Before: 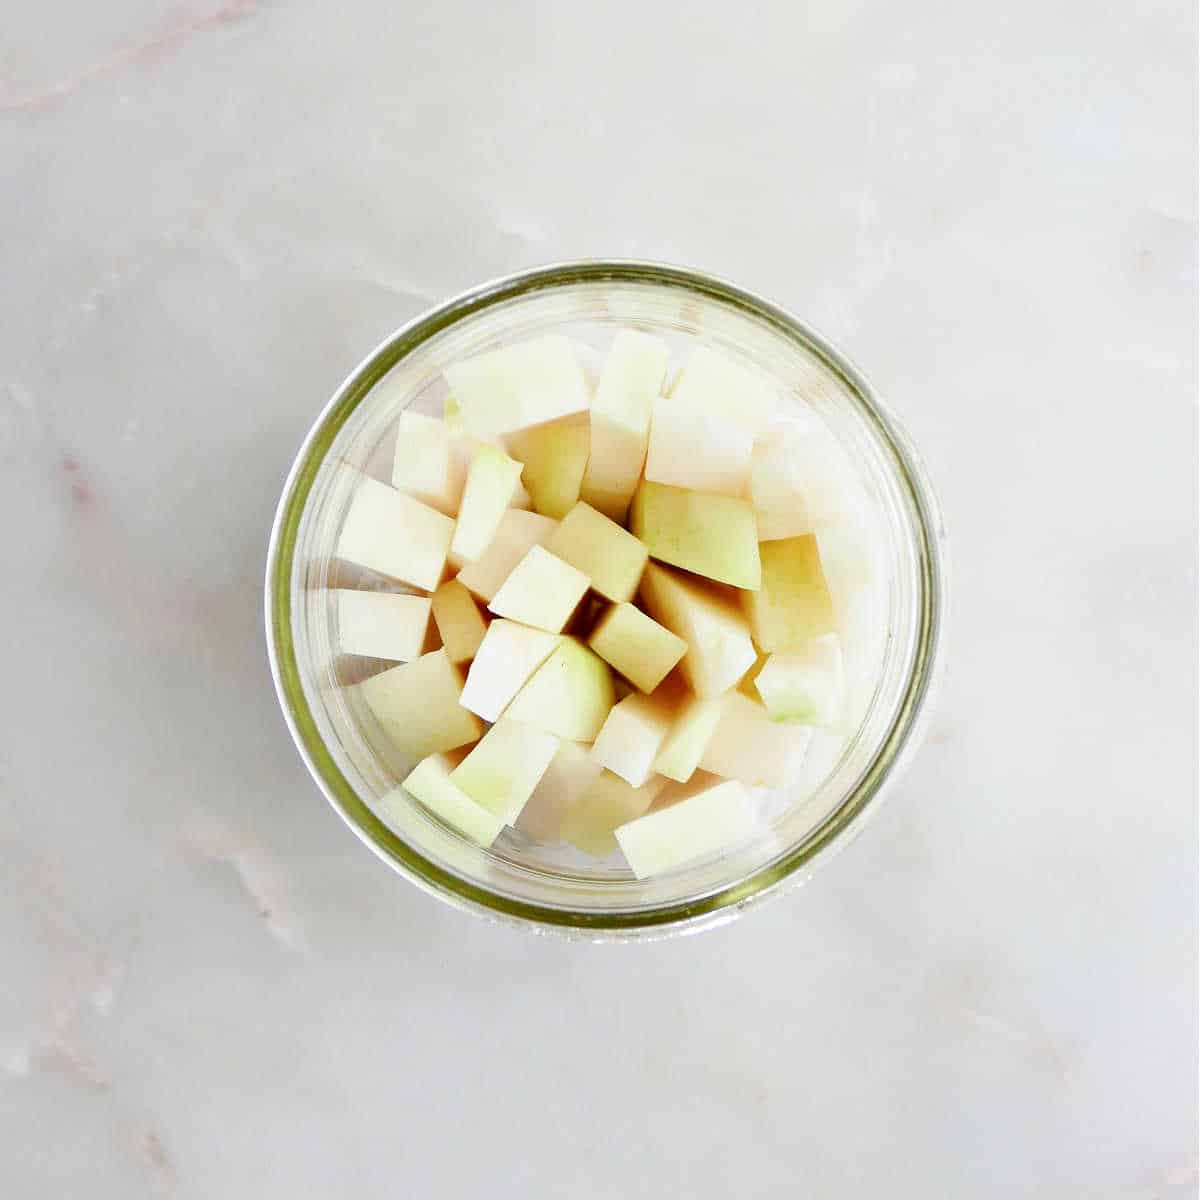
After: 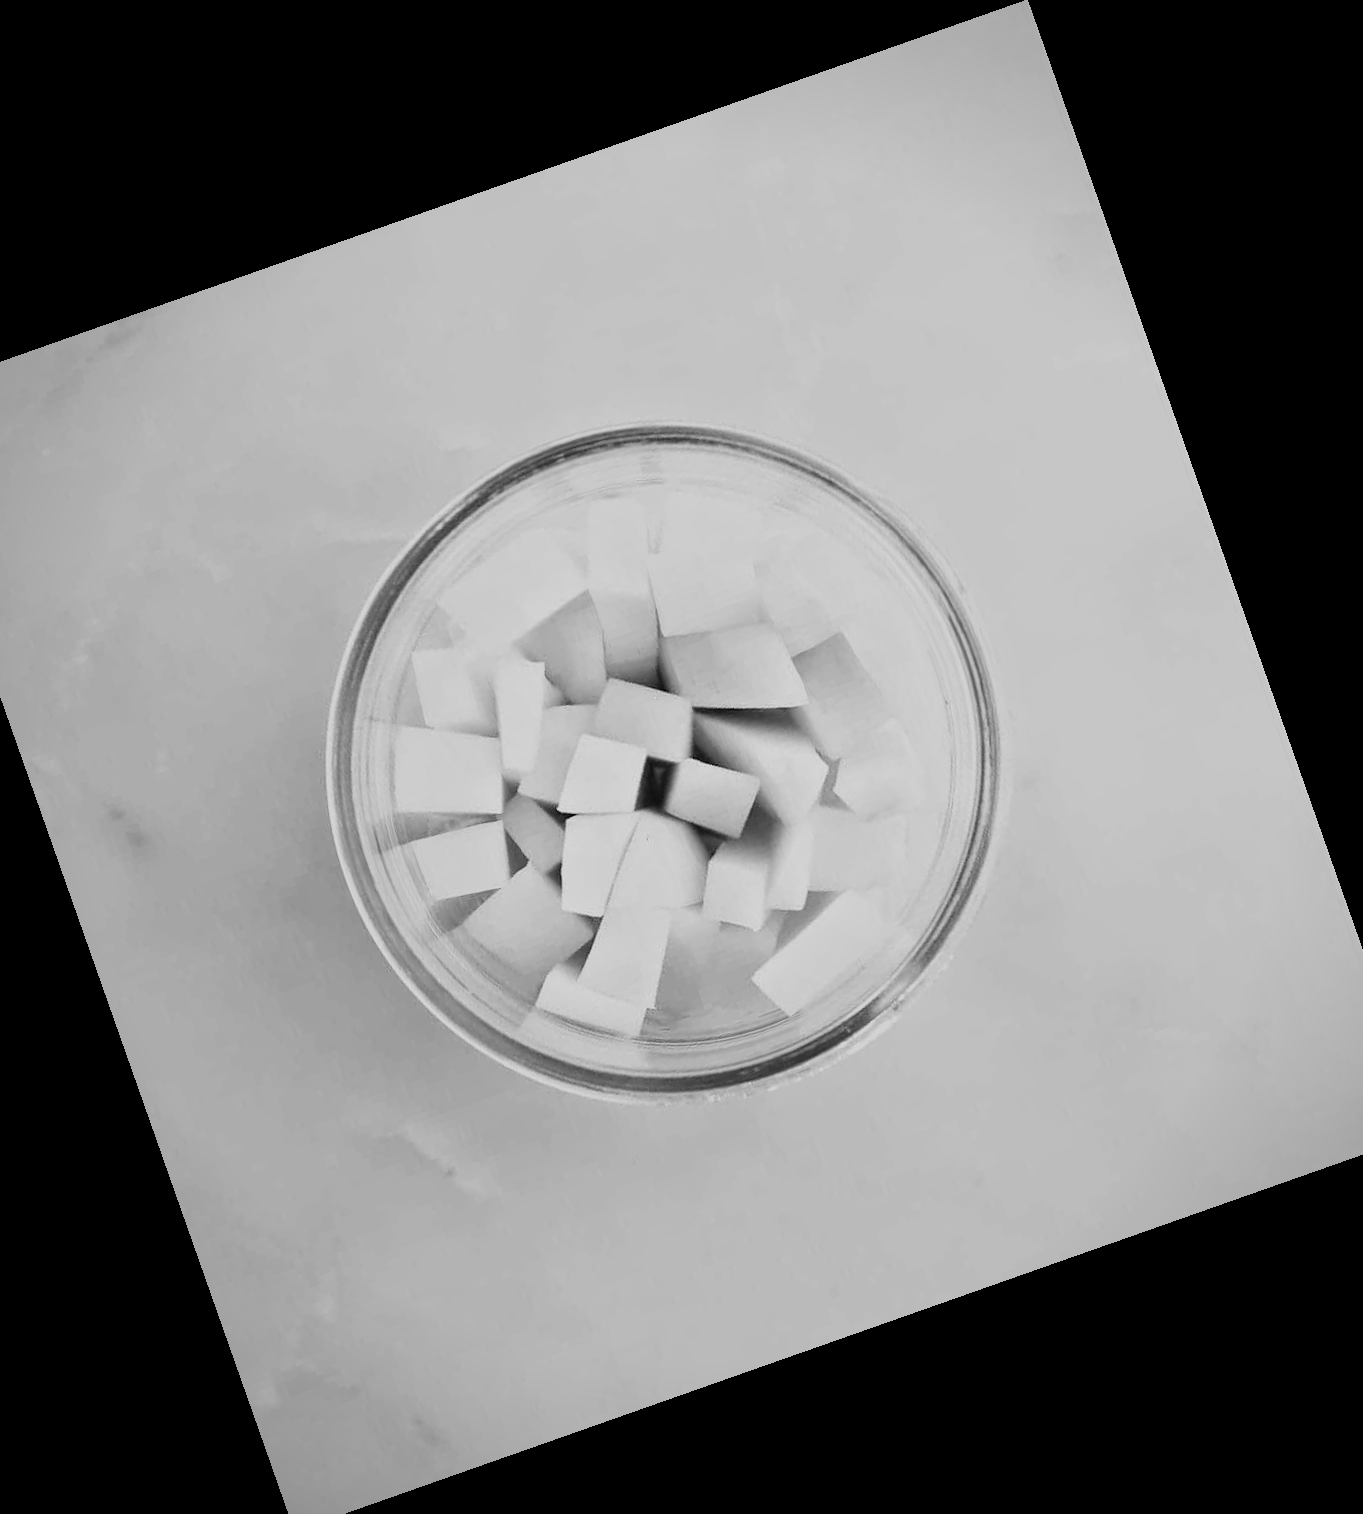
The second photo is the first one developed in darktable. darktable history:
vignetting: on, module defaults
crop and rotate: angle 19.43°, left 6.812%, right 4.125%, bottom 1.087%
sigmoid: contrast 1.22, skew 0.65
monochrome: a 26.22, b 42.67, size 0.8
